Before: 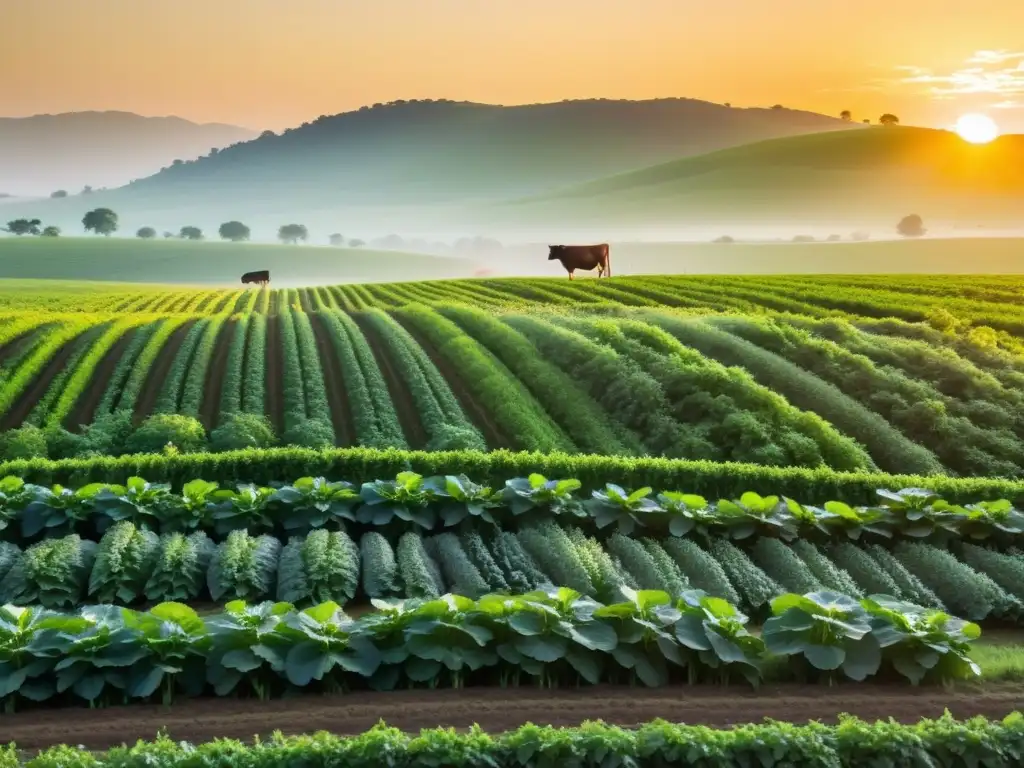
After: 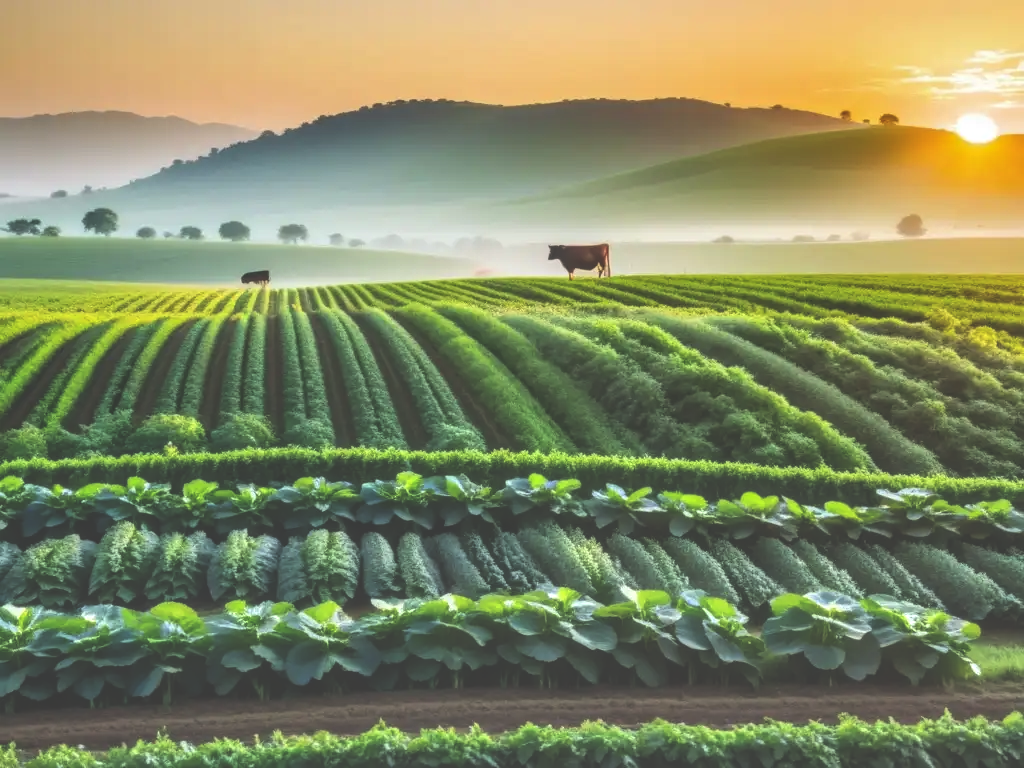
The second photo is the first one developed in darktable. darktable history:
contrast brightness saturation: contrast -0.19, saturation 0.19
white balance: emerald 1
exposure: black level correction -0.062, exposure -0.05 EV, compensate highlight preservation false
local contrast: highlights 0%, shadows 0%, detail 182%
